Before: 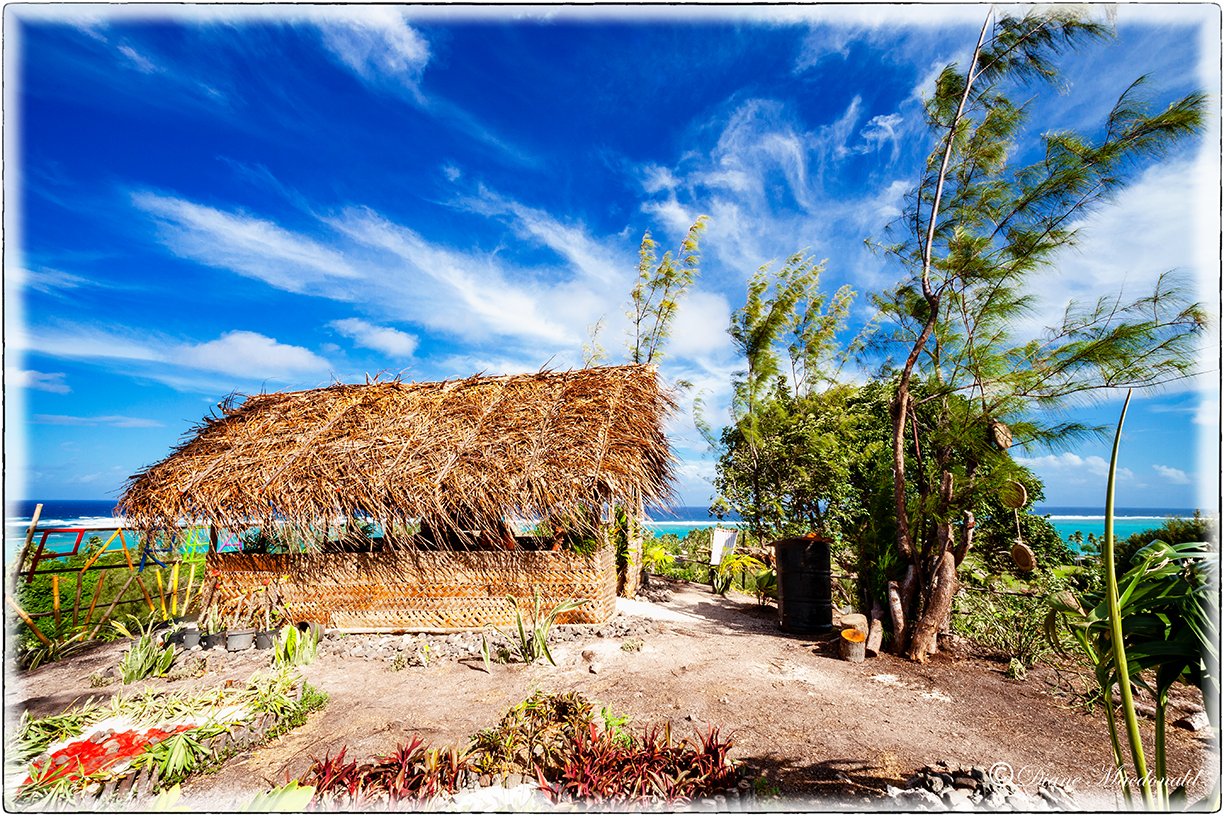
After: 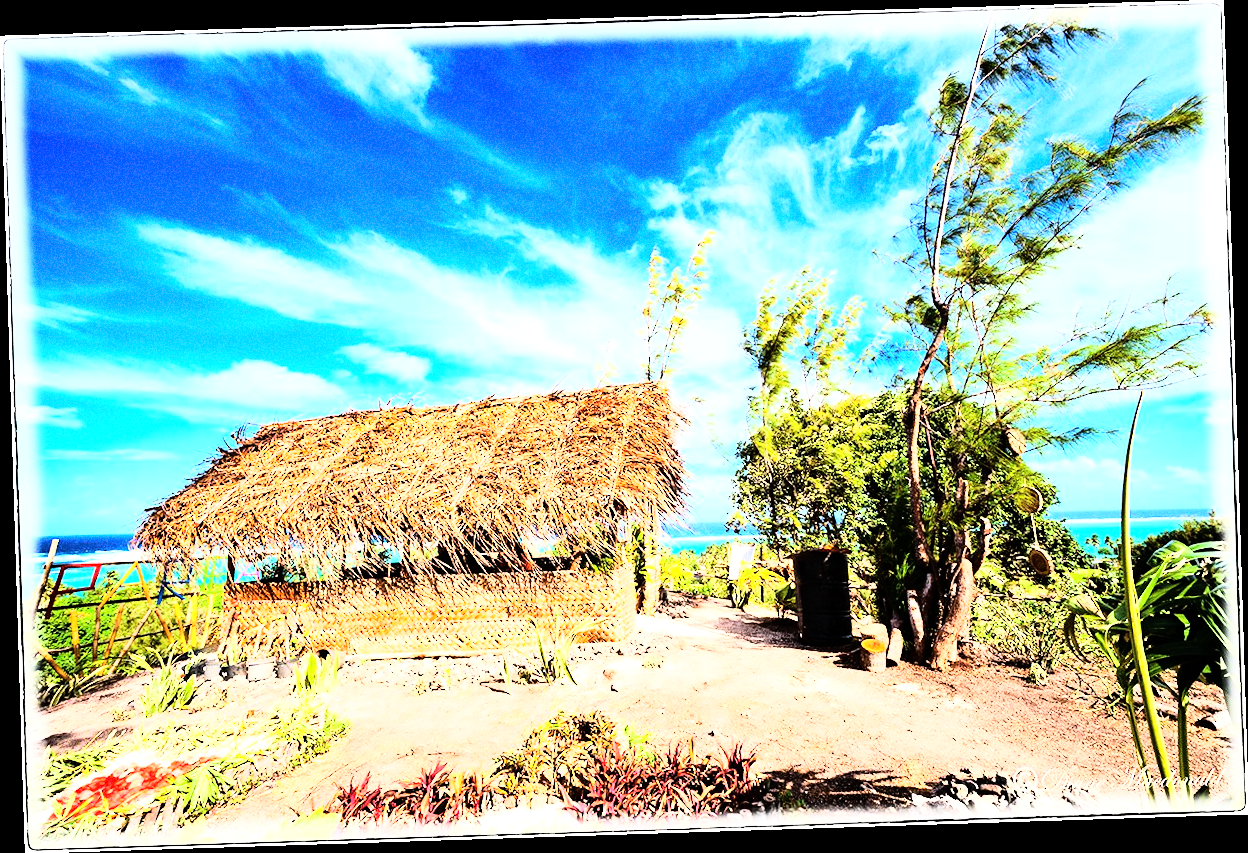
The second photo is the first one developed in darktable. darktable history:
grain: coarseness 22.88 ISO
rotate and perspective: rotation -1.77°, lens shift (horizontal) 0.004, automatic cropping off
exposure: black level correction 0, exposure 0.7 EV, compensate exposure bias true, compensate highlight preservation false
rgb curve: curves: ch0 [(0, 0) (0.21, 0.15) (0.24, 0.21) (0.5, 0.75) (0.75, 0.96) (0.89, 0.99) (1, 1)]; ch1 [(0, 0.02) (0.21, 0.13) (0.25, 0.2) (0.5, 0.67) (0.75, 0.9) (0.89, 0.97) (1, 1)]; ch2 [(0, 0.02) (0.21, 0.13) (0.25, 0.2) (0.5, 0.67) (0.75, 0.9) (0.89, 0.97) (1, 1)], compensate middle gray true
